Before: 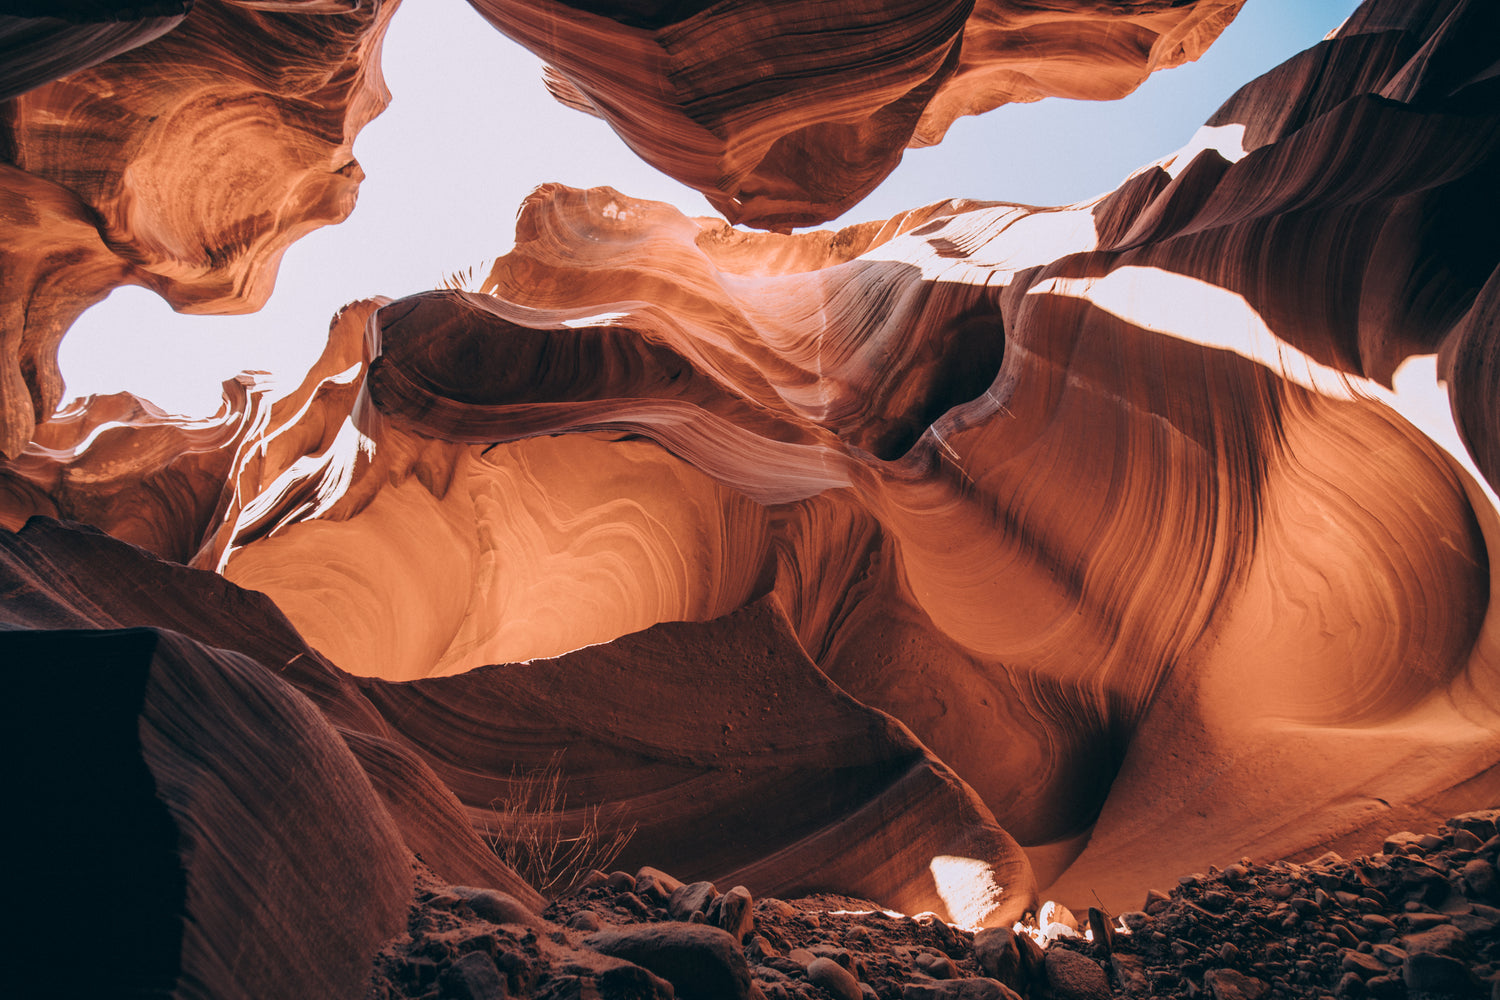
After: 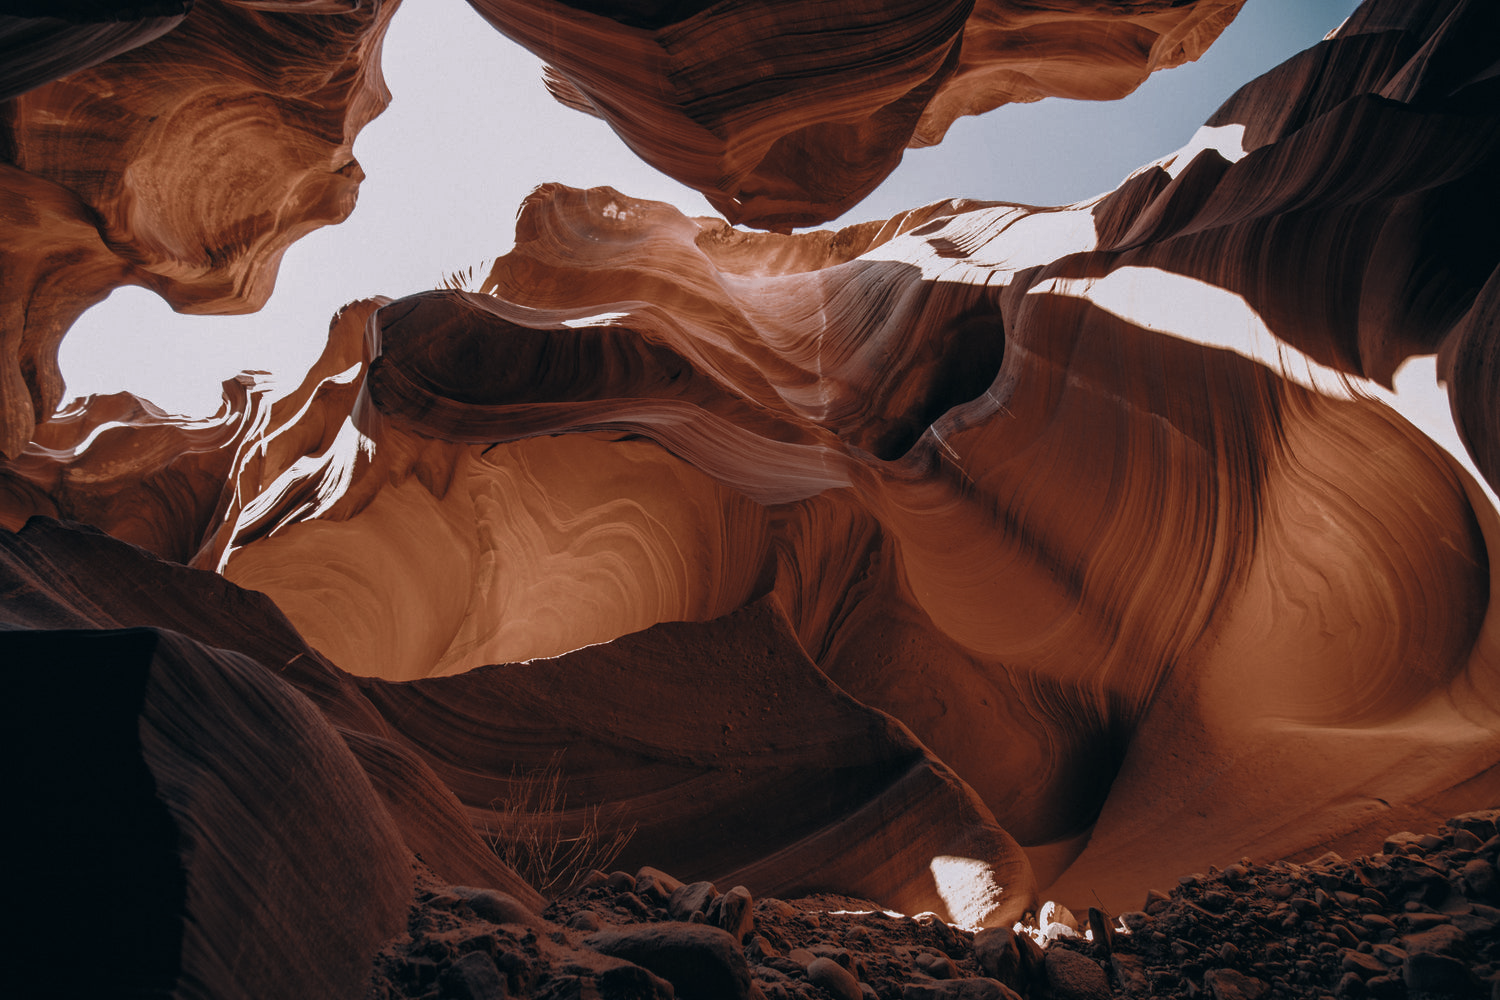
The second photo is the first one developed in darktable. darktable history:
color zones: curves: ch0 [(0, 0.5) (0.125, 0.4) (0.25, 0.5) (0.375, 0.4) (0.5, 0.4) (0.625, 0.35) (0.75, 0.35) (0.875, 0.5)]; ch1 [(0, 0.35) (0.125, 0.45) (0.25, 0.35) (0.375, 0.35) (0.5, 0.35) (0.625, 0.35) (0.75, 0.45) (0.875, 0.35)]; ch2 [(0, 0.6) (0.125, 0.5) (0.25, 0.5) (0.375, 0.6) (0.5, 0.6) (0.625, 0.5) (0.75, 0.5) (0.875, 0.5)]
rgb curve: curves: ch0 [(0, 0) (0.415, 0.237) (1, 1)]
